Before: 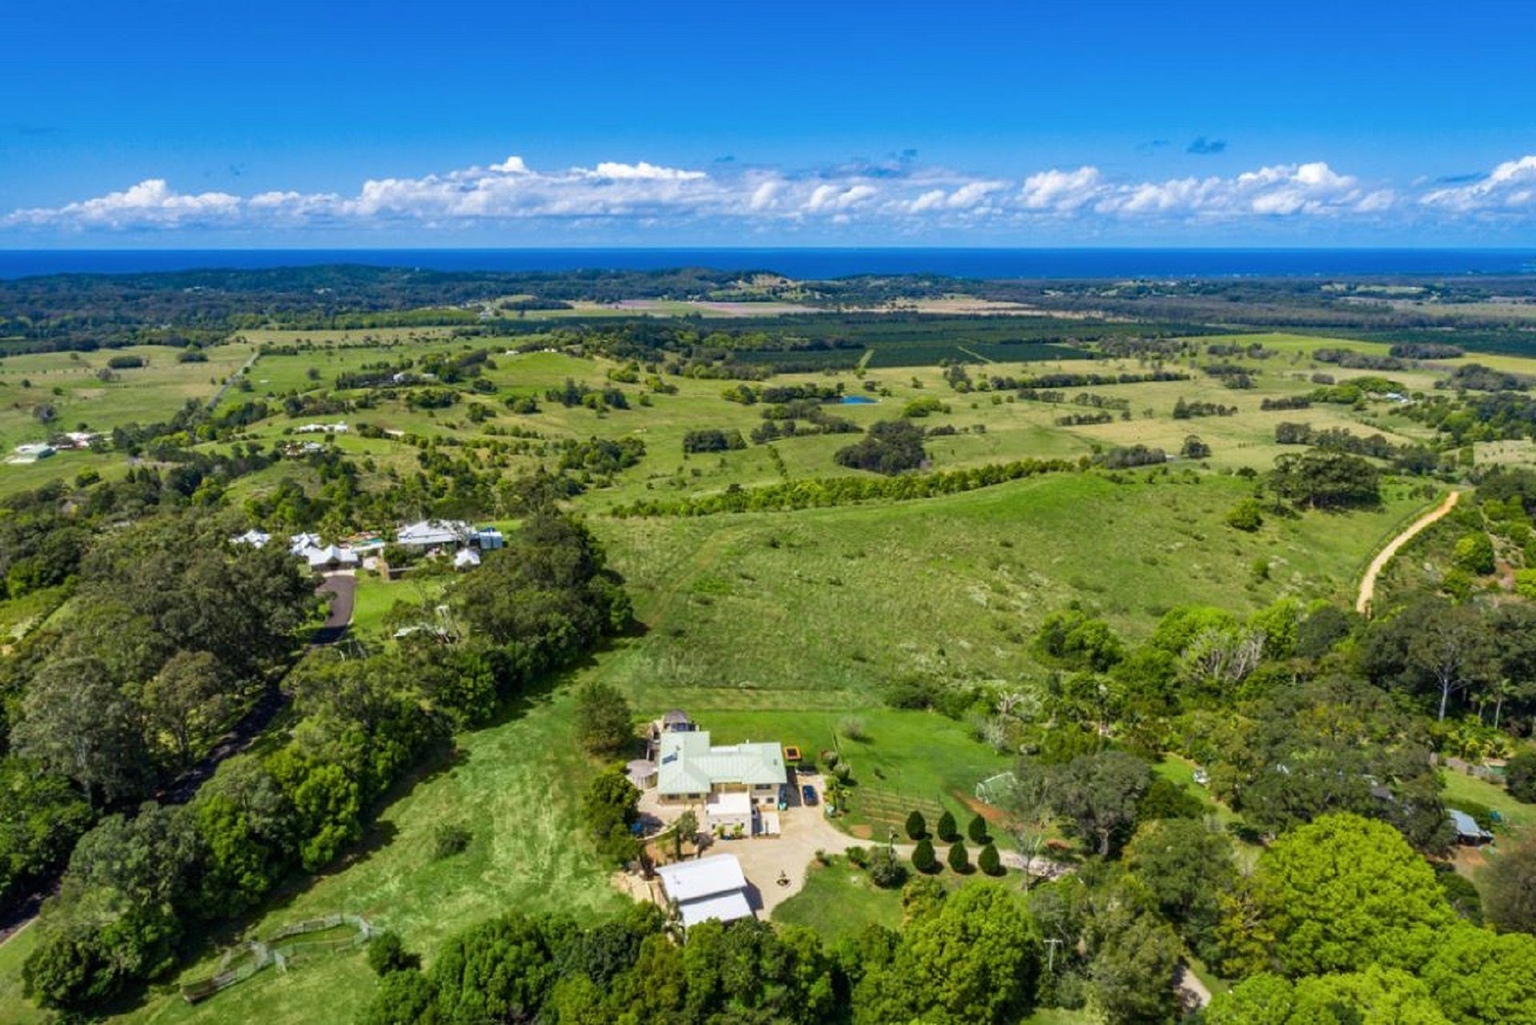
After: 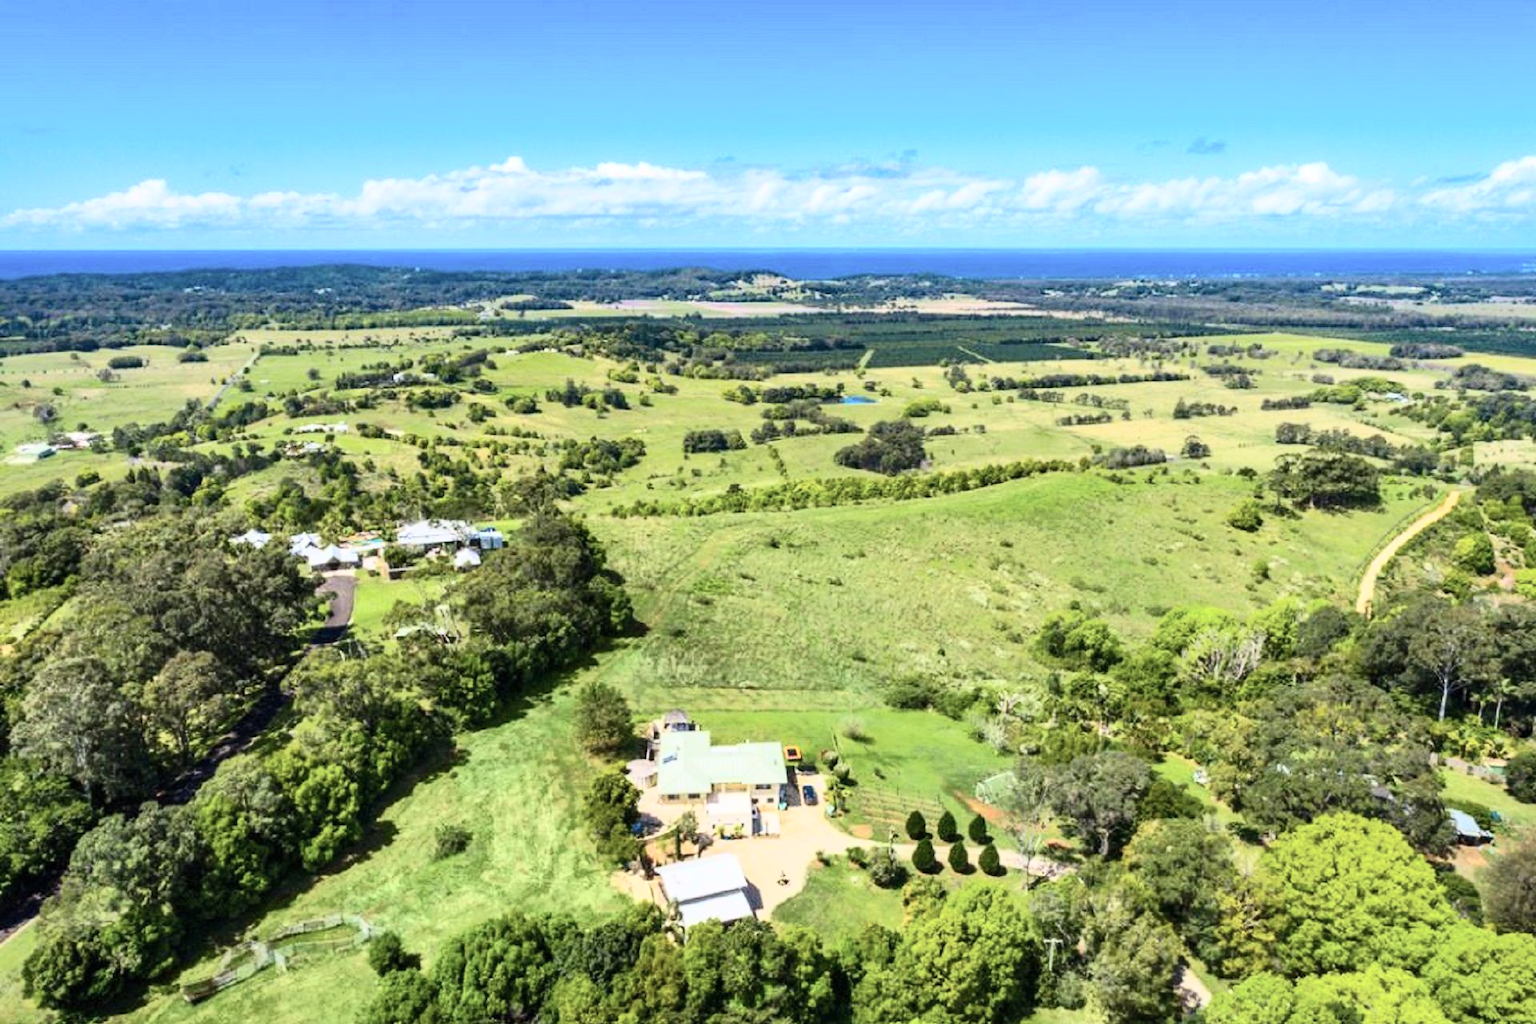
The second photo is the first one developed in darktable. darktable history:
tone curve: curves: ch0 [(0, 0) (0.003, 0.003) (0.011, 0.013) (0.025, 0.029) (0.044, 0.052) (0.069, 0.081) (0.1, 0.116) (0.136, 0.158) (0.177, 0.207) (0.224, 0.268) (0.277, 0.373) (0.335, 0.465) (0.399, 0.565) (0.468, 0.674) (0.543, 0.79) (0.623, 0.853) (0.709, 0.918) (0.801, 0.956) (0.898, 0.977) (1, 1)], color space Lab, independent channels, preserve colors none
